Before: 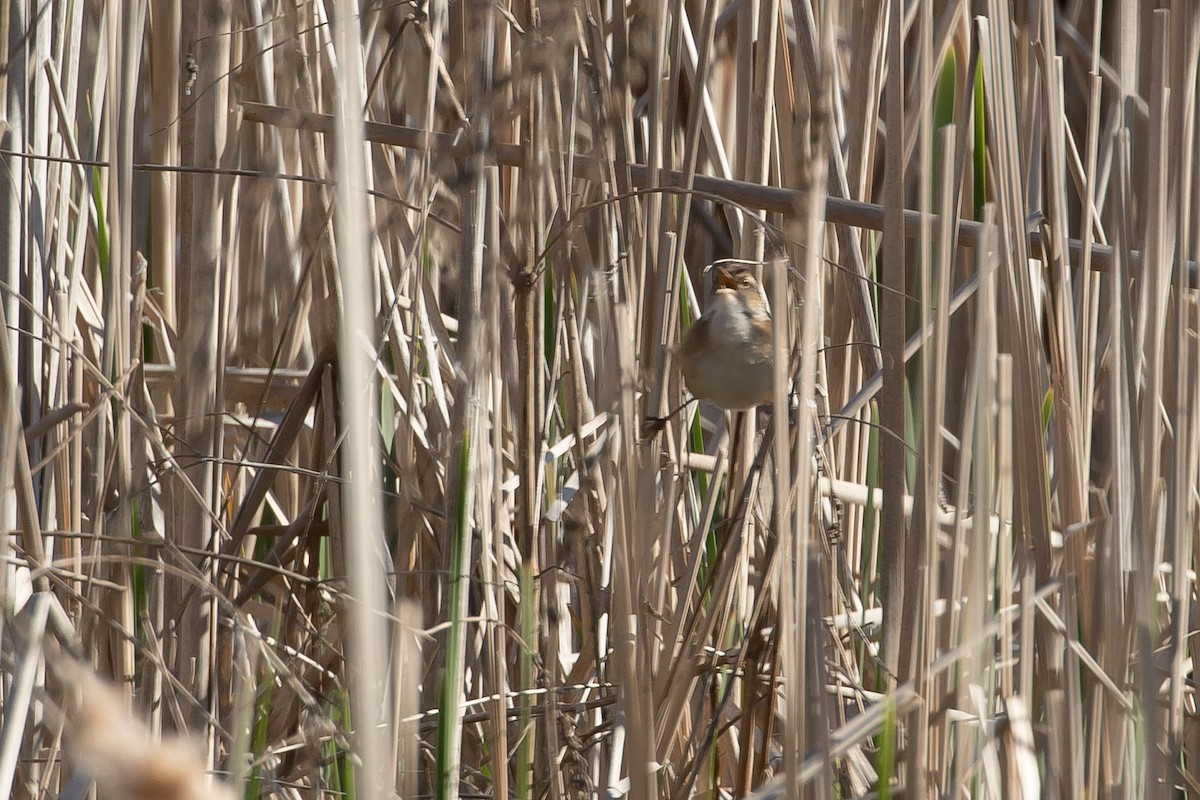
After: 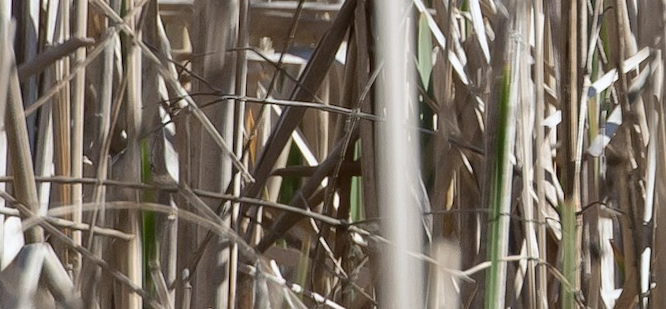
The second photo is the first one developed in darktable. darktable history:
rotate and perspective: rotation -0.013°, lens shift (vertical) -0.027, lens shift (horizontal) 0.178, crop left 0.016, crop right 0.989, crop top 0.082, crop bottom 0.918
crop: top 44.483%, right 43.593%, bottom 12.892%
local contrast: mode bilateral grid, contrast 20, coarseness 50, detail 120%, midtone range 0.2
white balance: red 0.967, blue 1.049
